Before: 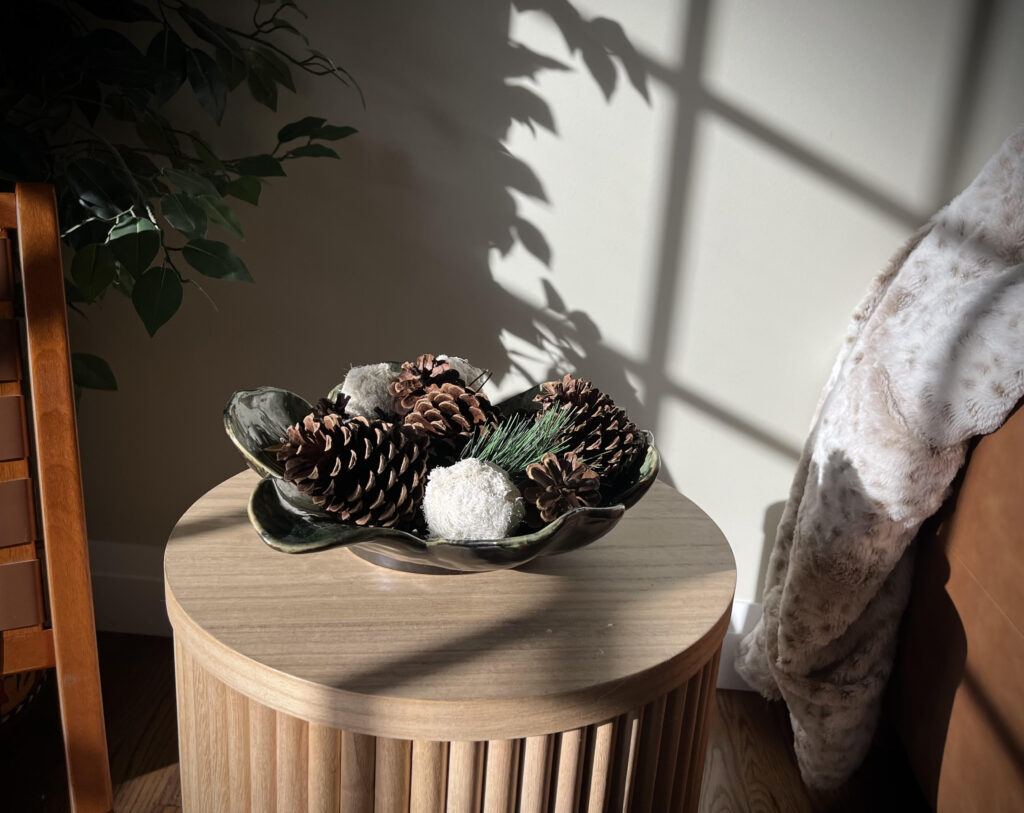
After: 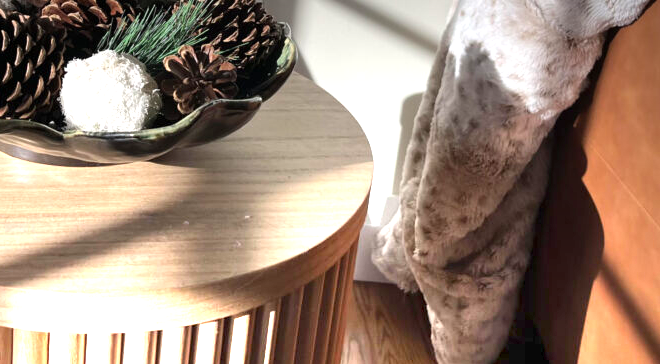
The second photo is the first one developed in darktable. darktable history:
crop and rotate: left 35.509%, top 50.238%, bottom 4.934%
graduated density: density -3.9 EV
